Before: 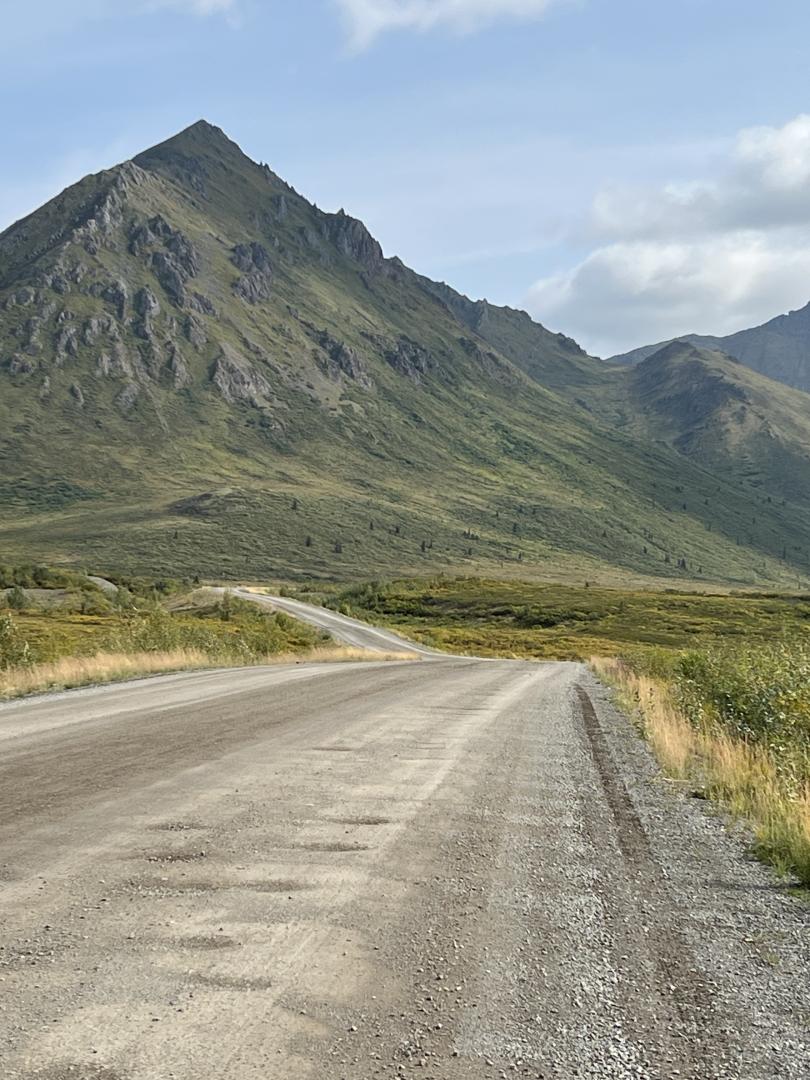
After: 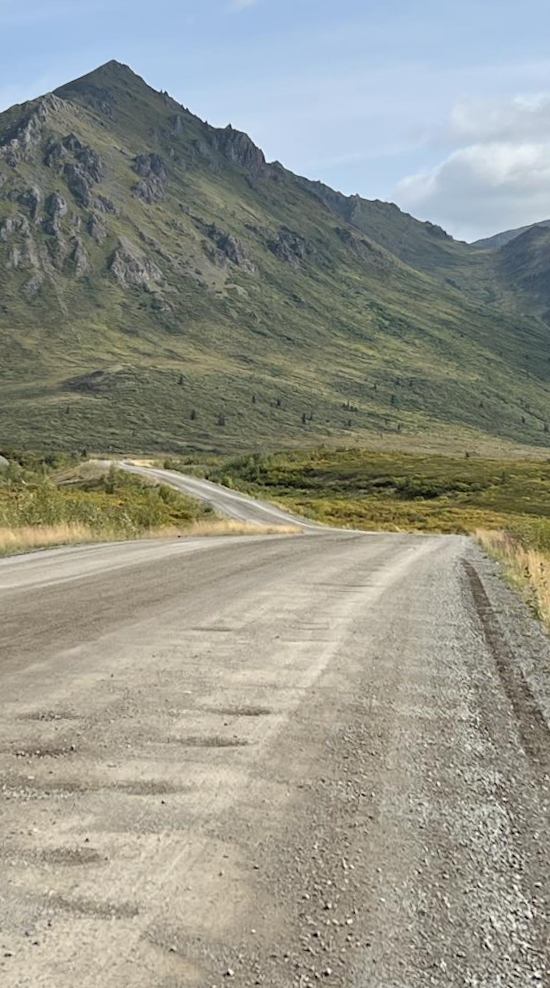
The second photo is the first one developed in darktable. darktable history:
crop and rotate: angle 1°, left 4.281%, top 0.642%, right 11.383%, bottom 2.486%
rotate and perspective: rotation 0.72°, lens shift (vertical) -0.352, lens shift (horizontal) -0.051, crop left 0.152, crop right 0.859, crop top 0.019, crop bottom 0.964
